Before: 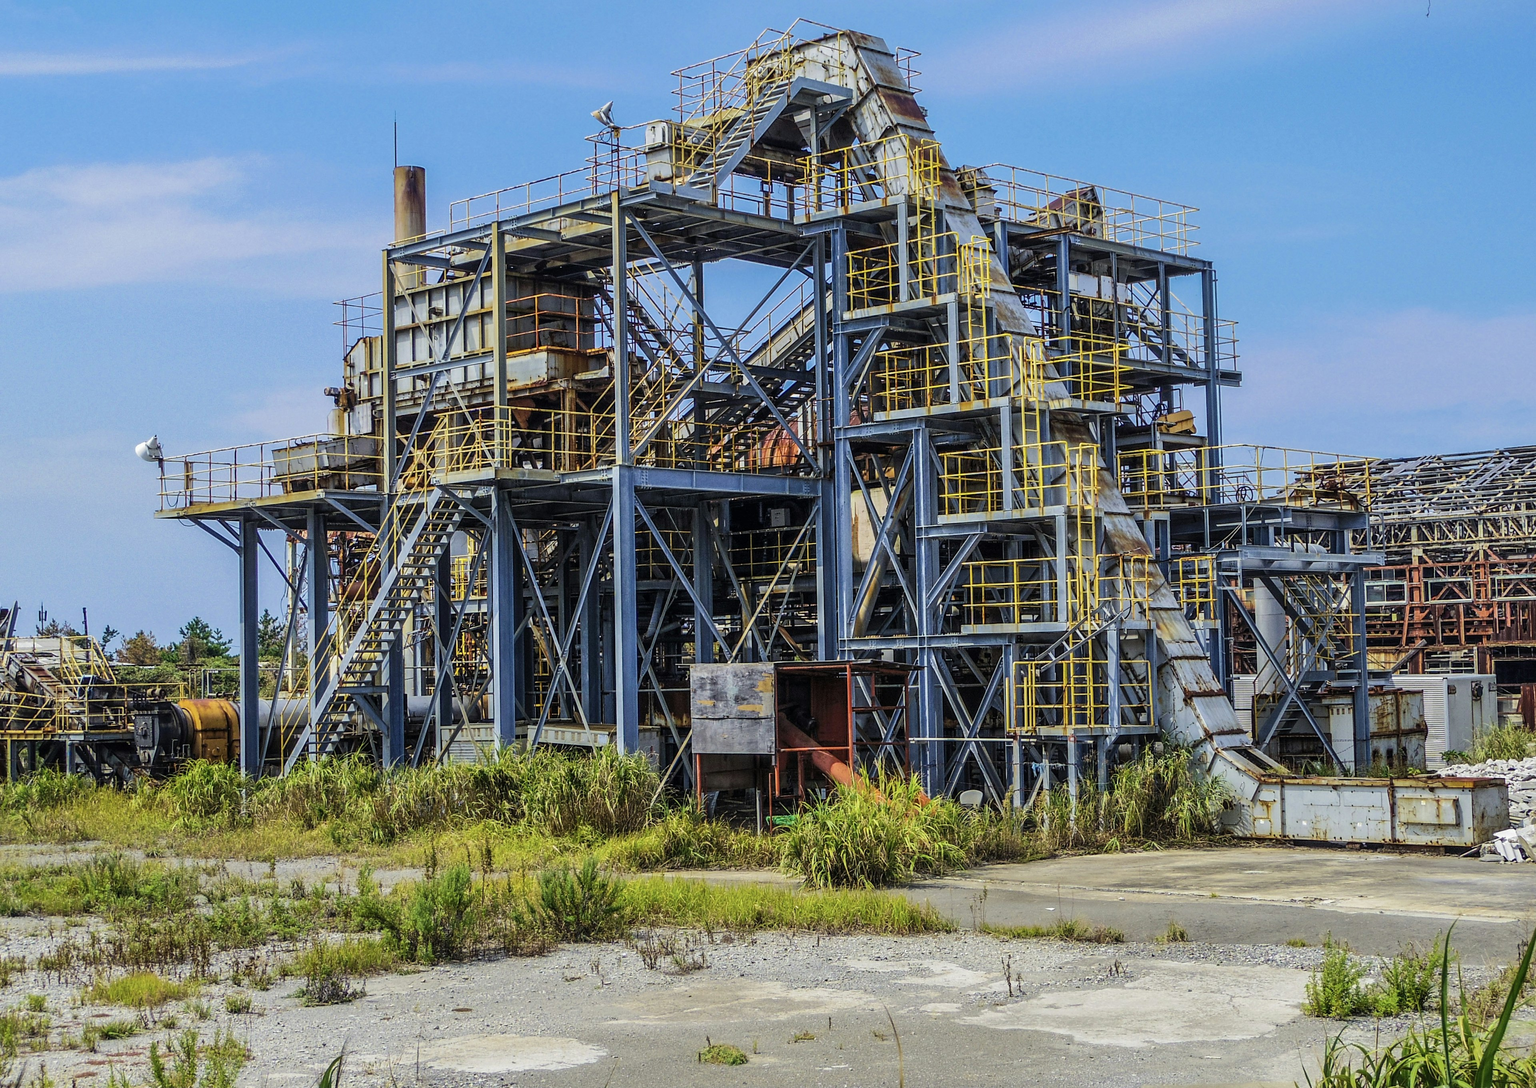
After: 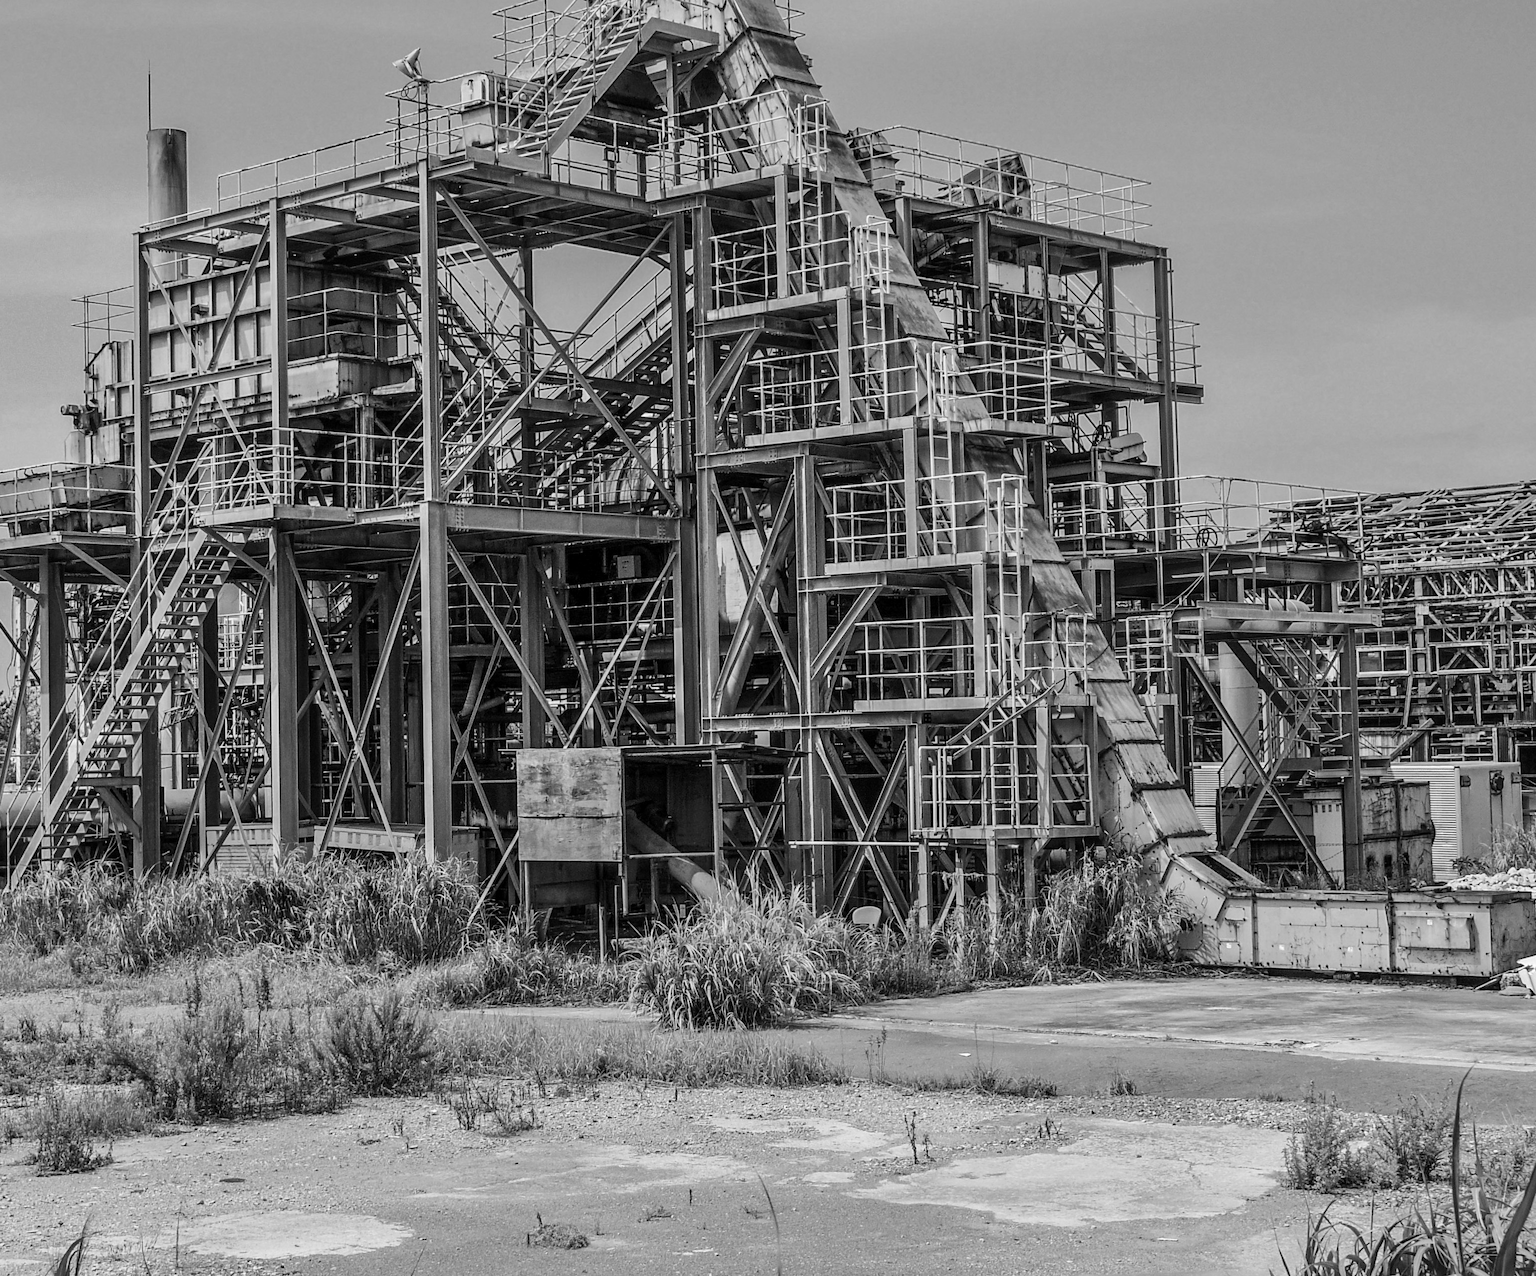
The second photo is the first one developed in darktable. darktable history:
crop and rotate: left 17.959%, top 5.771%, right 1.742%
exposure: black level correction 0.001, compensate highlight preservation false
shadows and highlights: shadows 37.27, highlights -28.18, soften with gaussian
monochrome: on, module defaults
